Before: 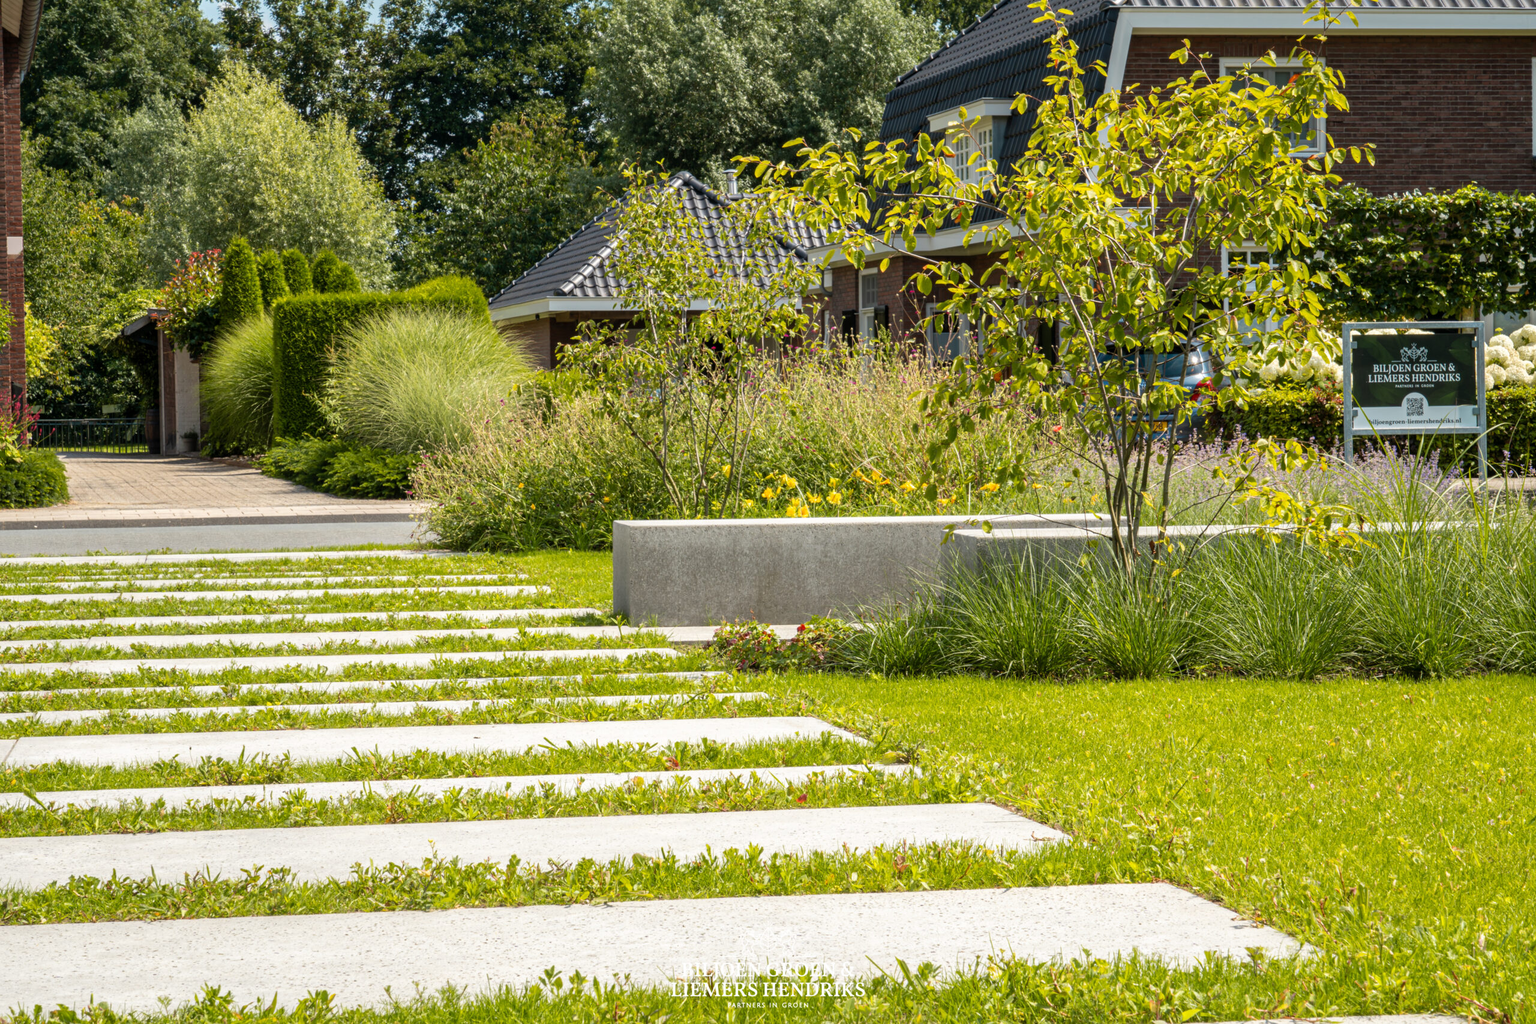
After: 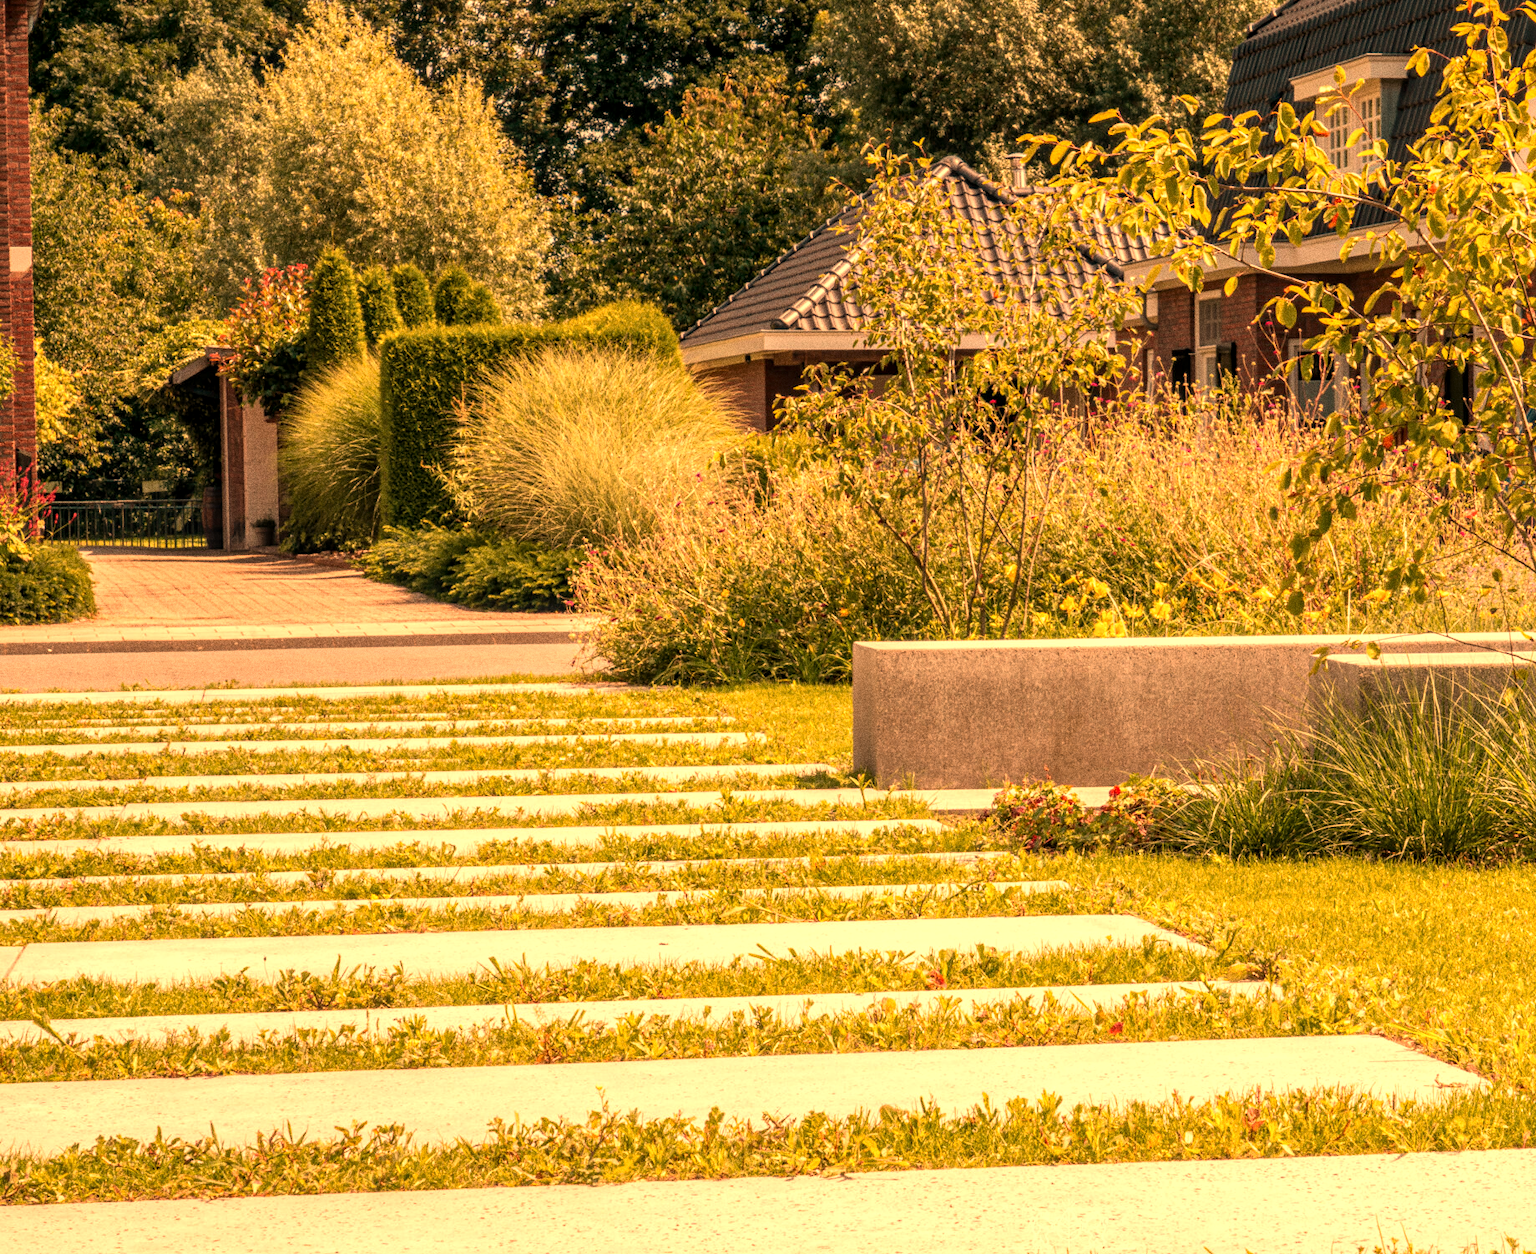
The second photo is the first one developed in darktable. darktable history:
local contrast: on, module defaults
white balance: red 1.467, blue 0.684
crop: top 5.803%, right 27.864%, bottom 5.804%
grain: coarseness 0.09 ISO, strength 40%
